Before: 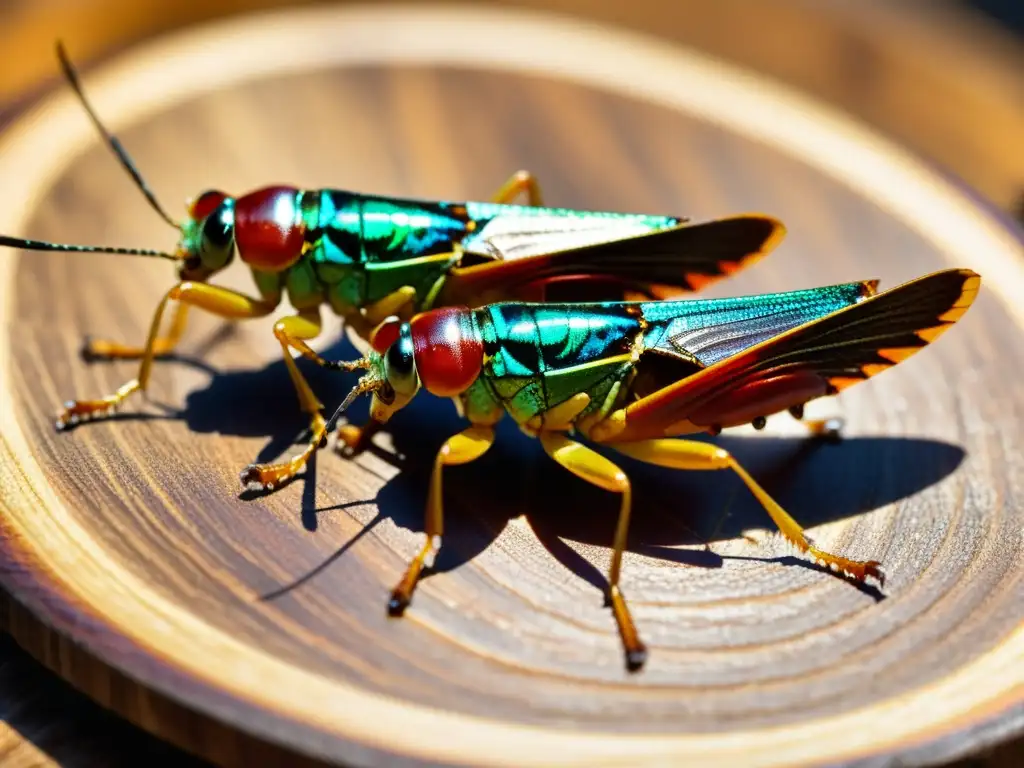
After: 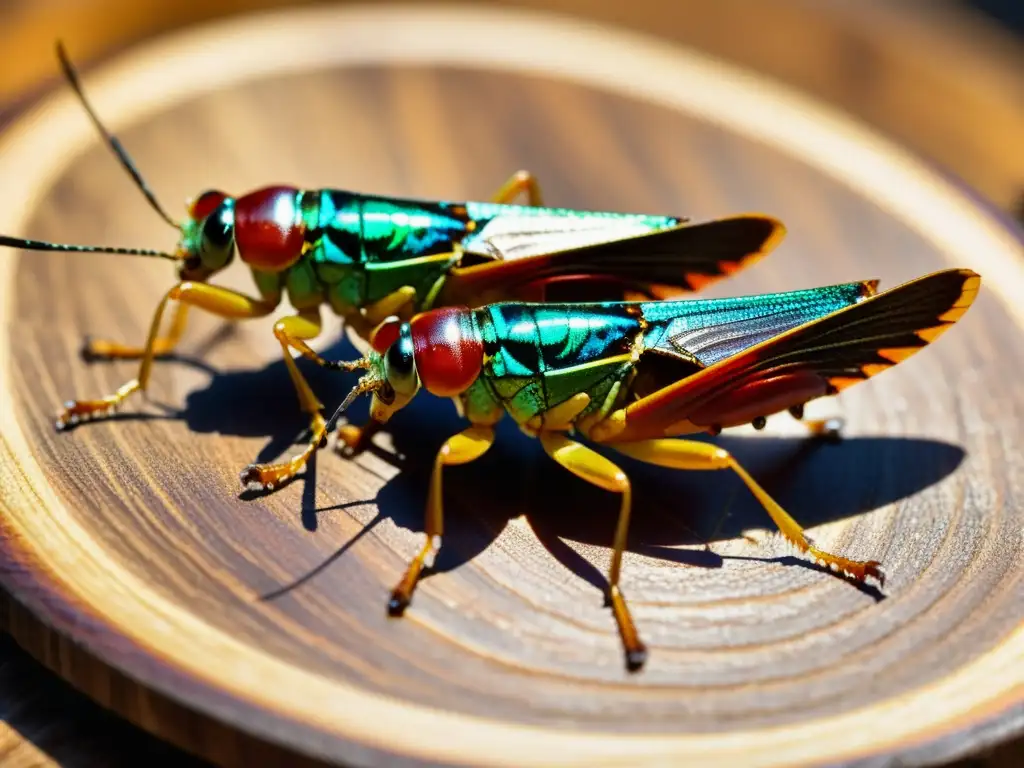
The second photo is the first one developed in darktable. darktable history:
exposure: exposure -0.048 EV, compensate exposure bias true, compensate highlight preservation false
